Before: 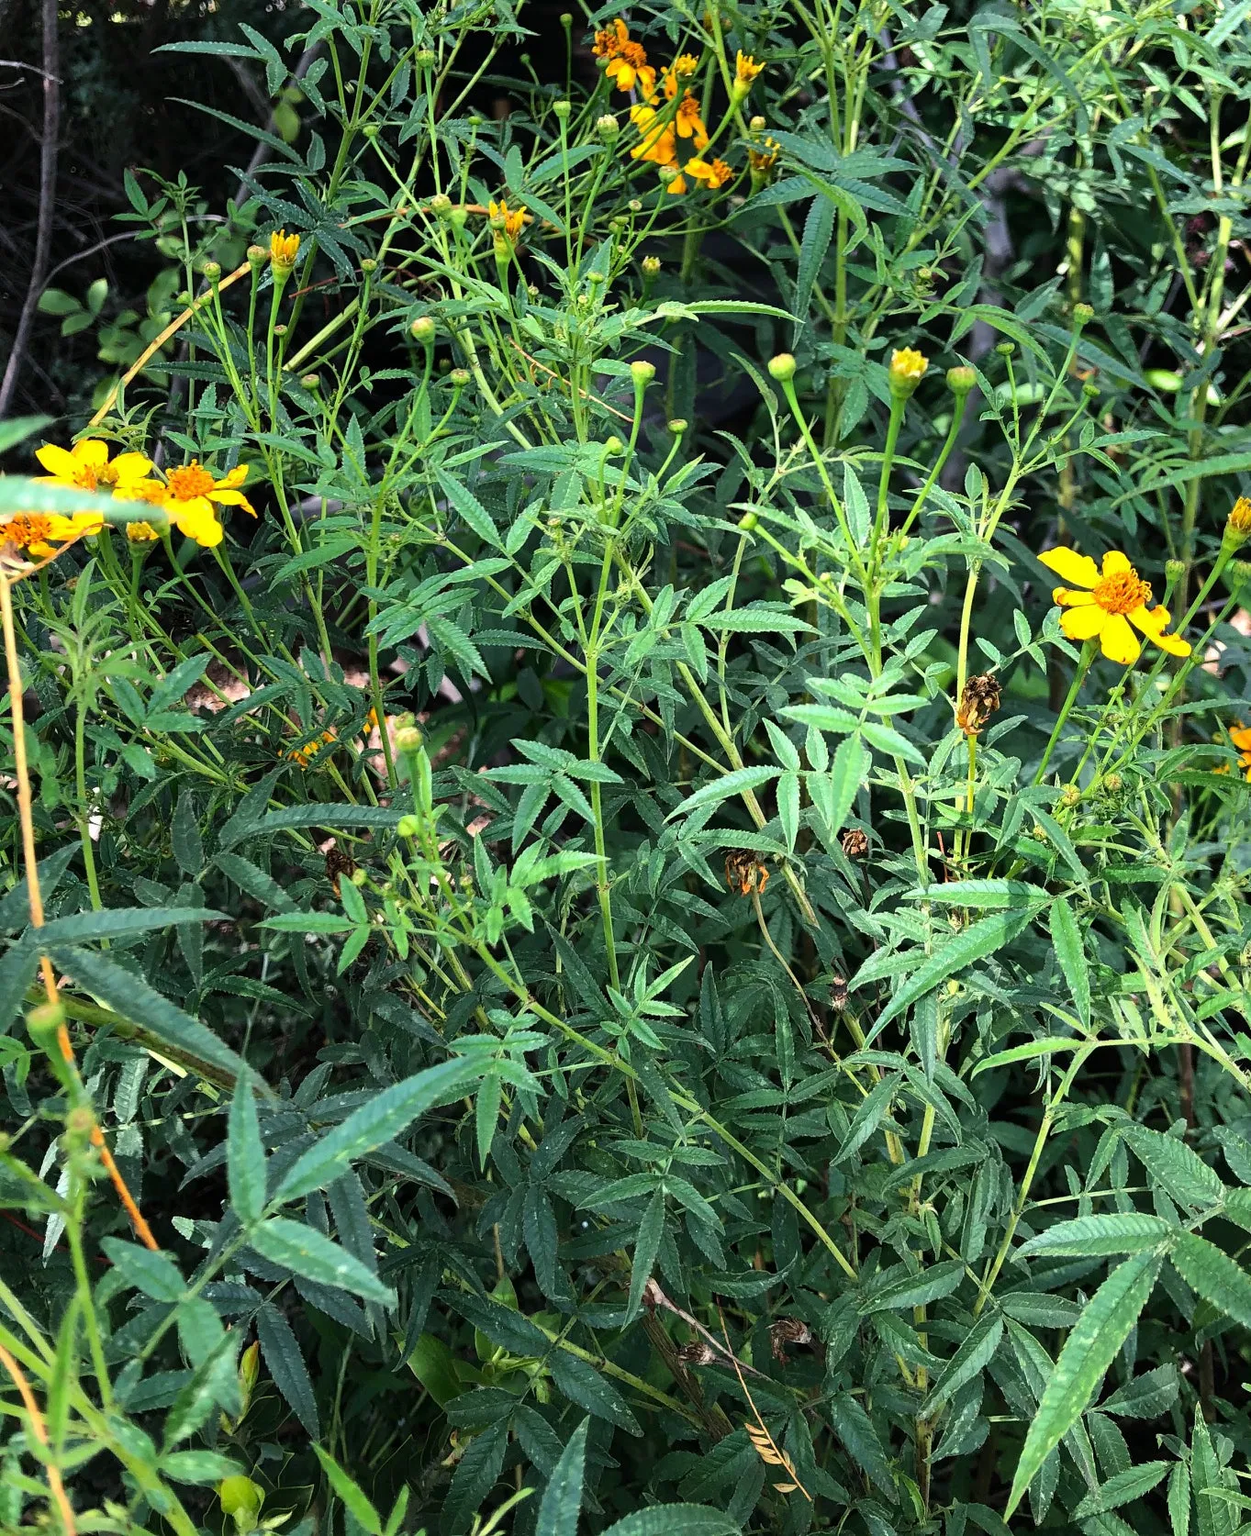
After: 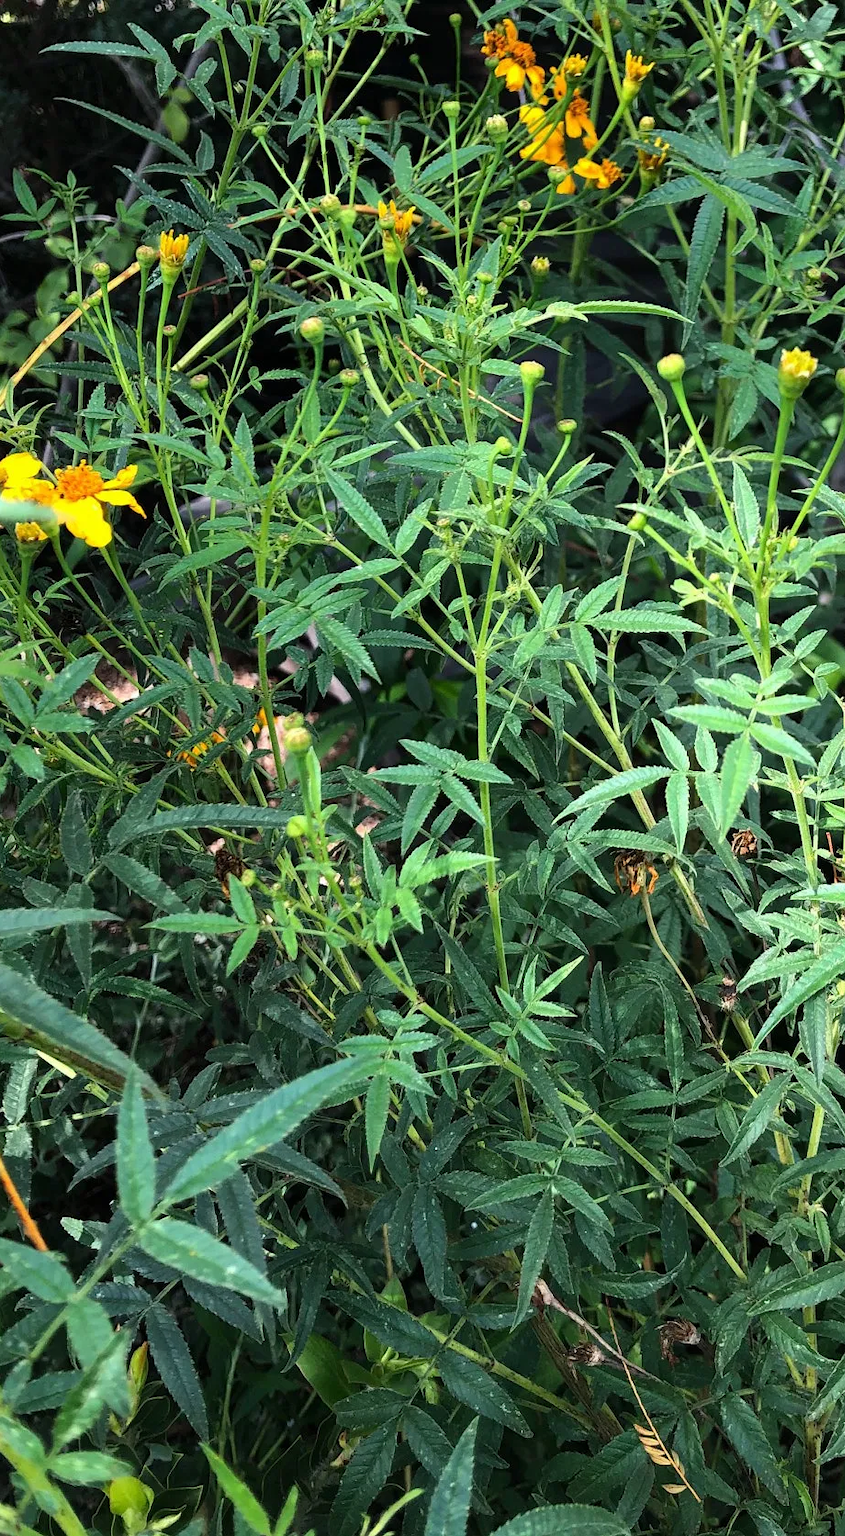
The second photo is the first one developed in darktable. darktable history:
crop and rotate: left 8.899%, right 23.514%
